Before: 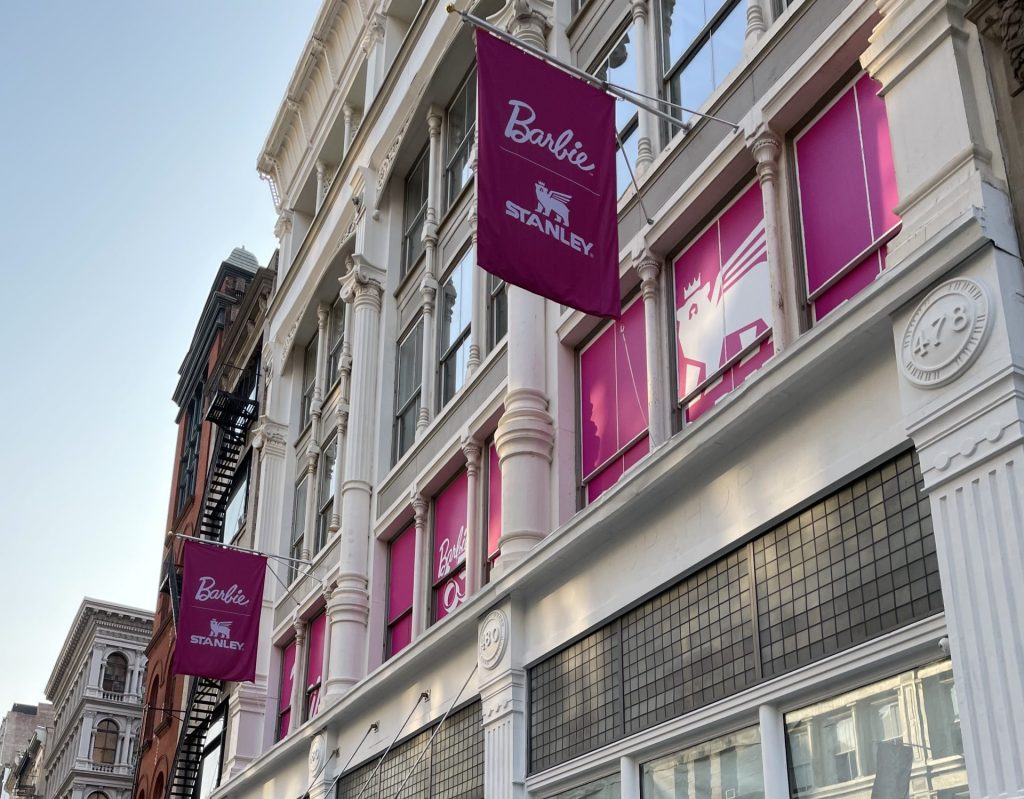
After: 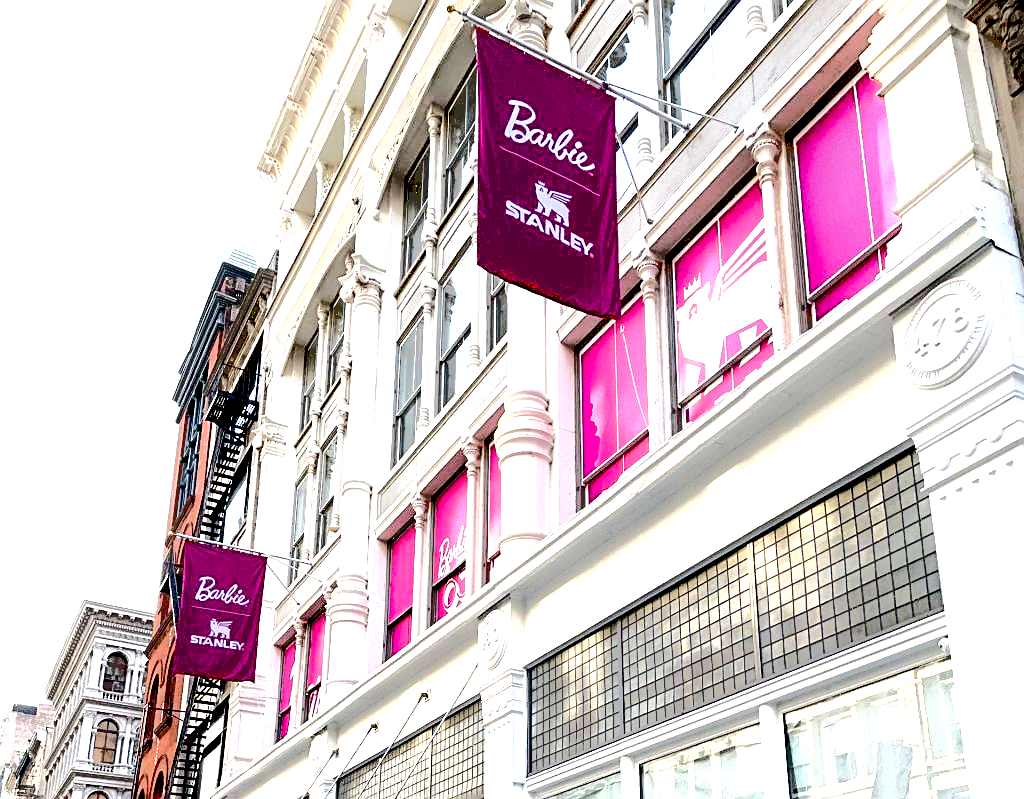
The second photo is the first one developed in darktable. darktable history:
exposure: black level correction 0.016, exposure 1.774 EV, compensate highlight preservation false
sharpen: on, module defaults
base curve: curves: ch0 [(0.065, 0.026) (0.236, 0.358) (0.53, 0.546) (0.777, 0.841) (0.924, 0.992)], preserve colors average RGB
